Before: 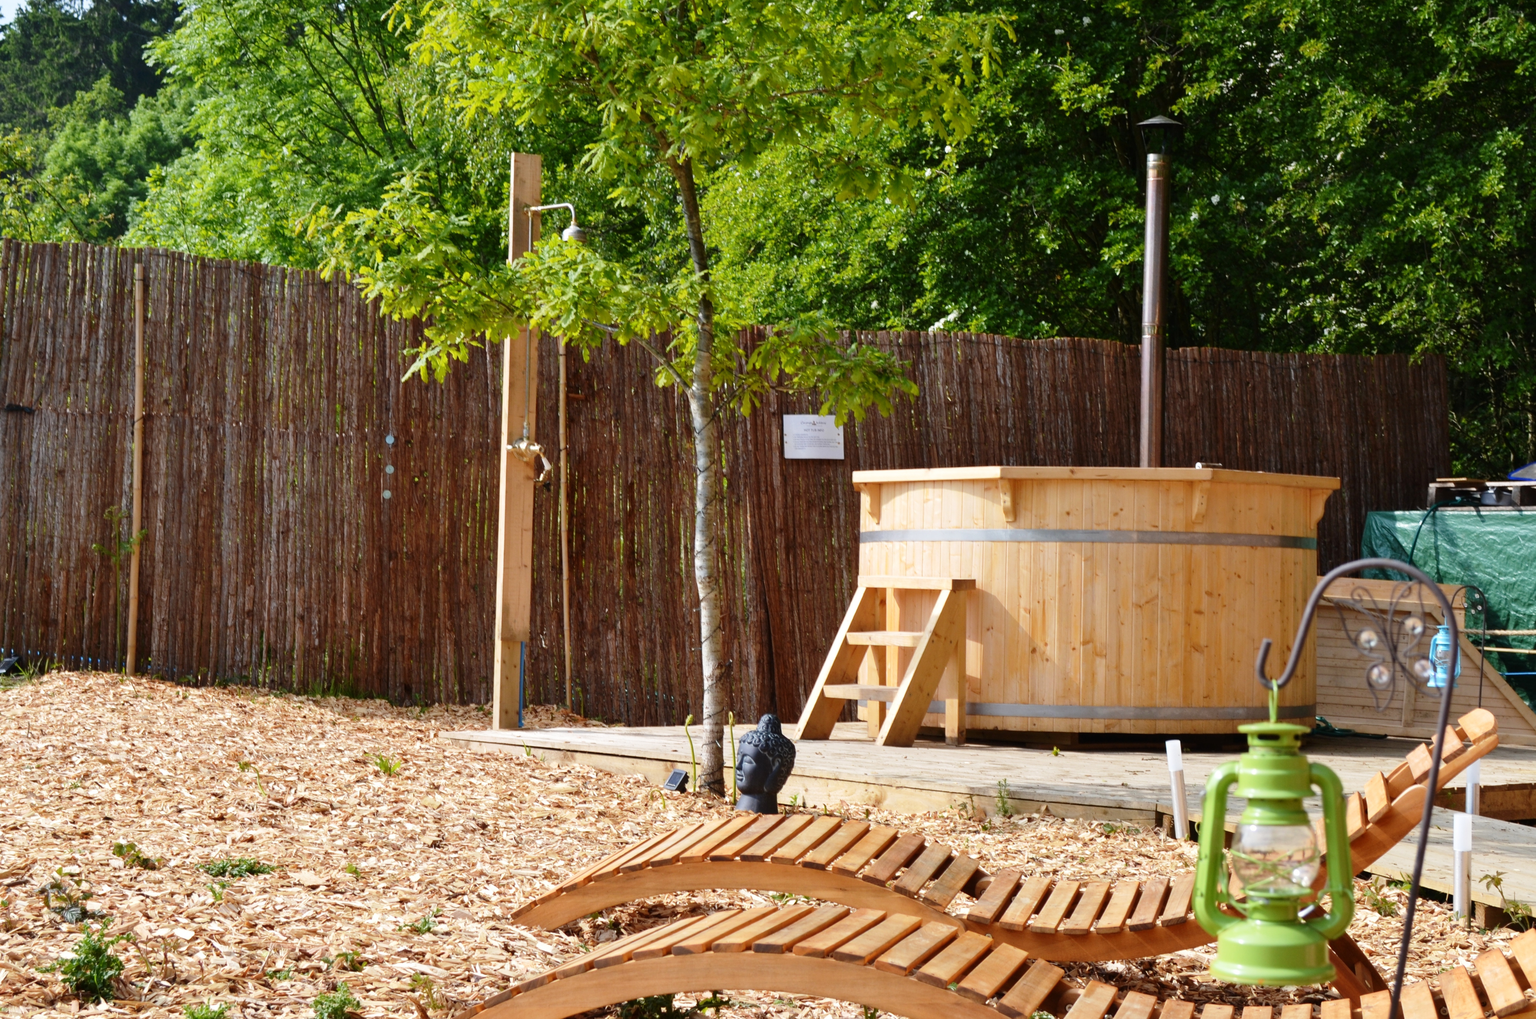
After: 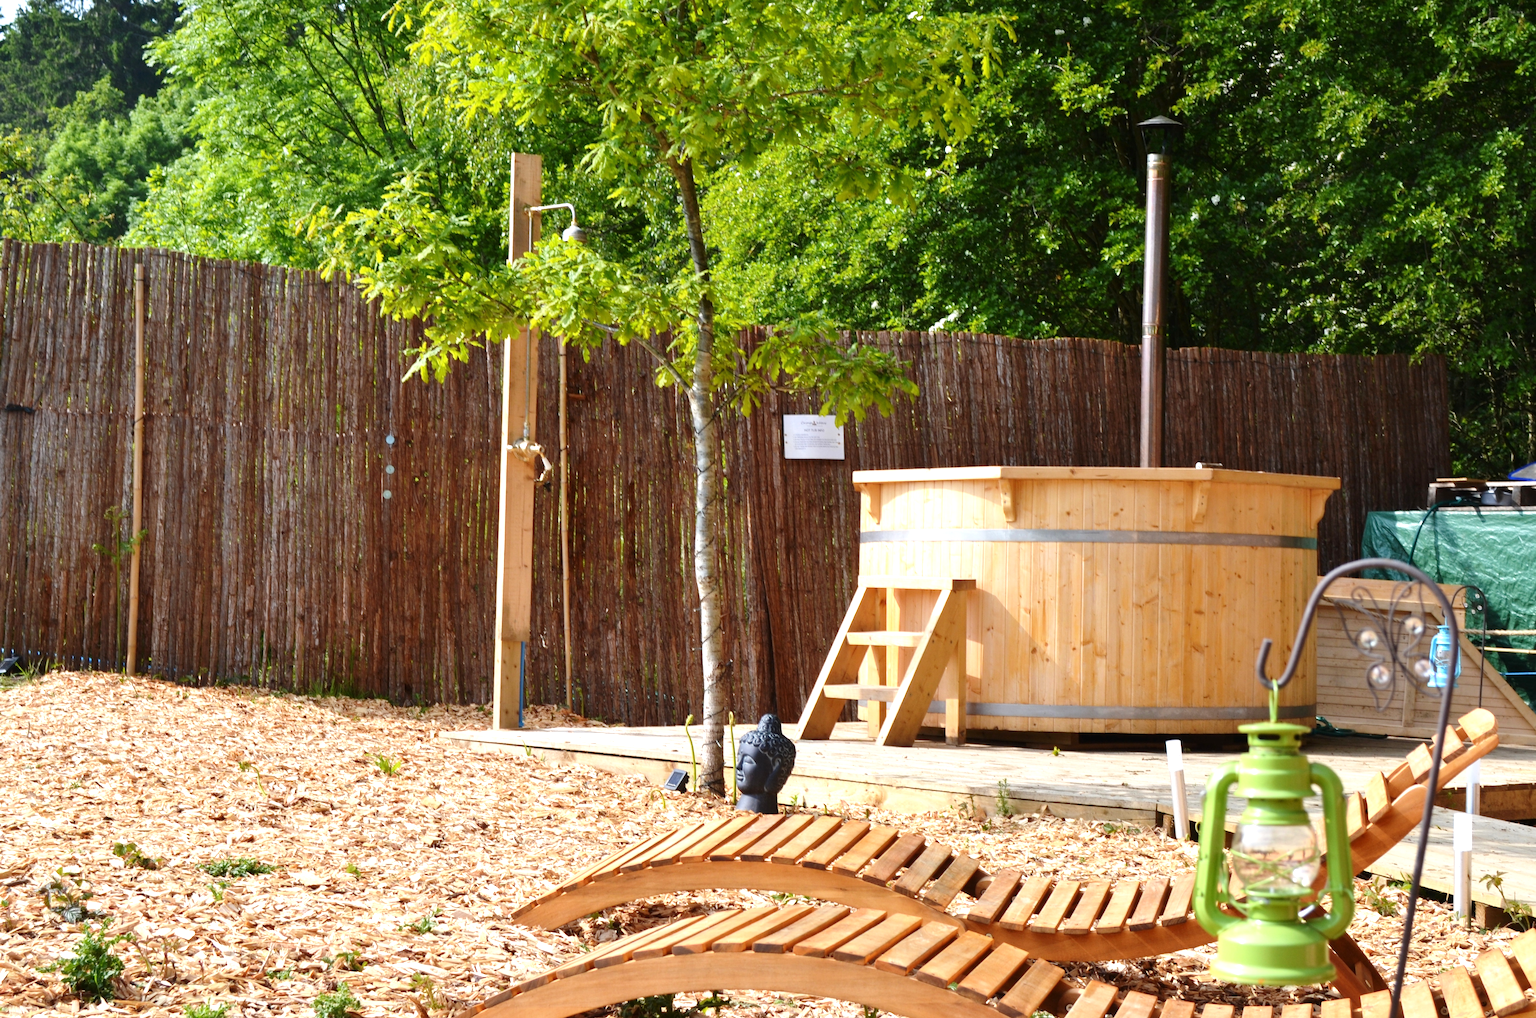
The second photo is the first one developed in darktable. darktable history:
exposure: exposure 0.458 EV, compensate exposure bias true, compensate highlight preservation false
